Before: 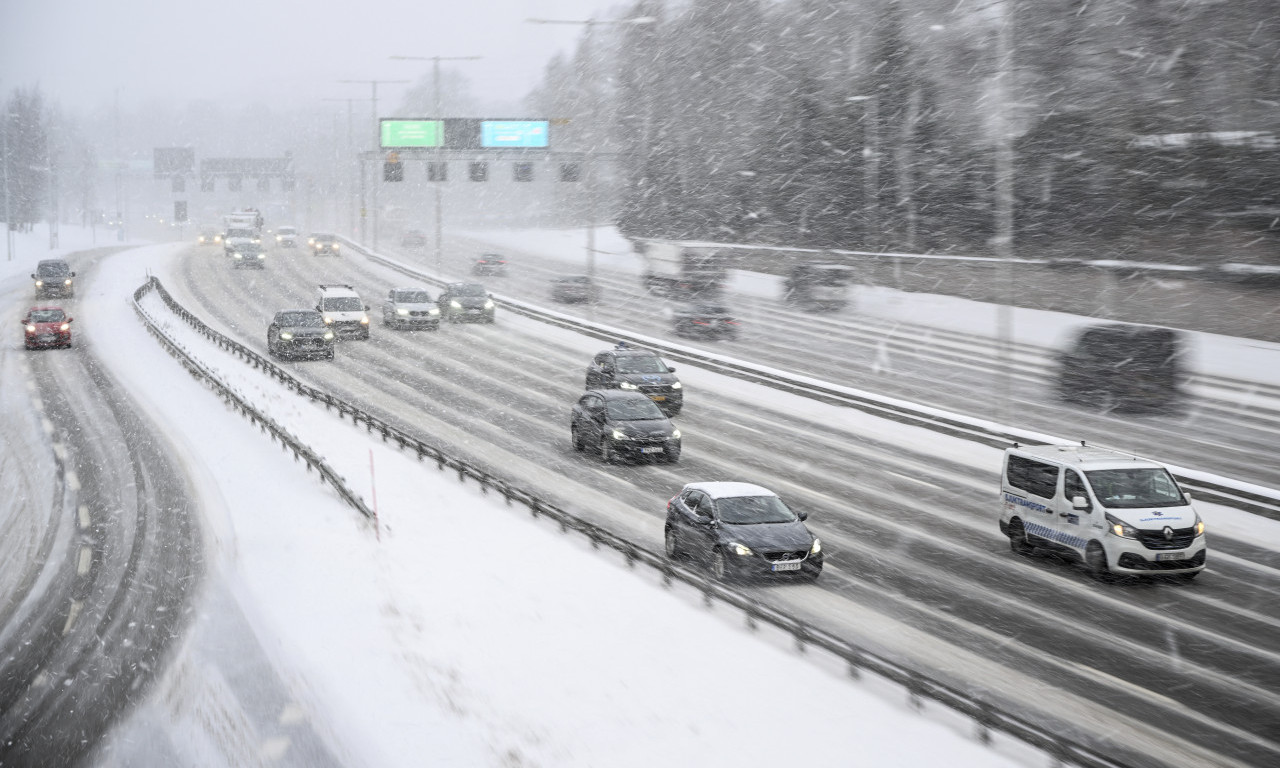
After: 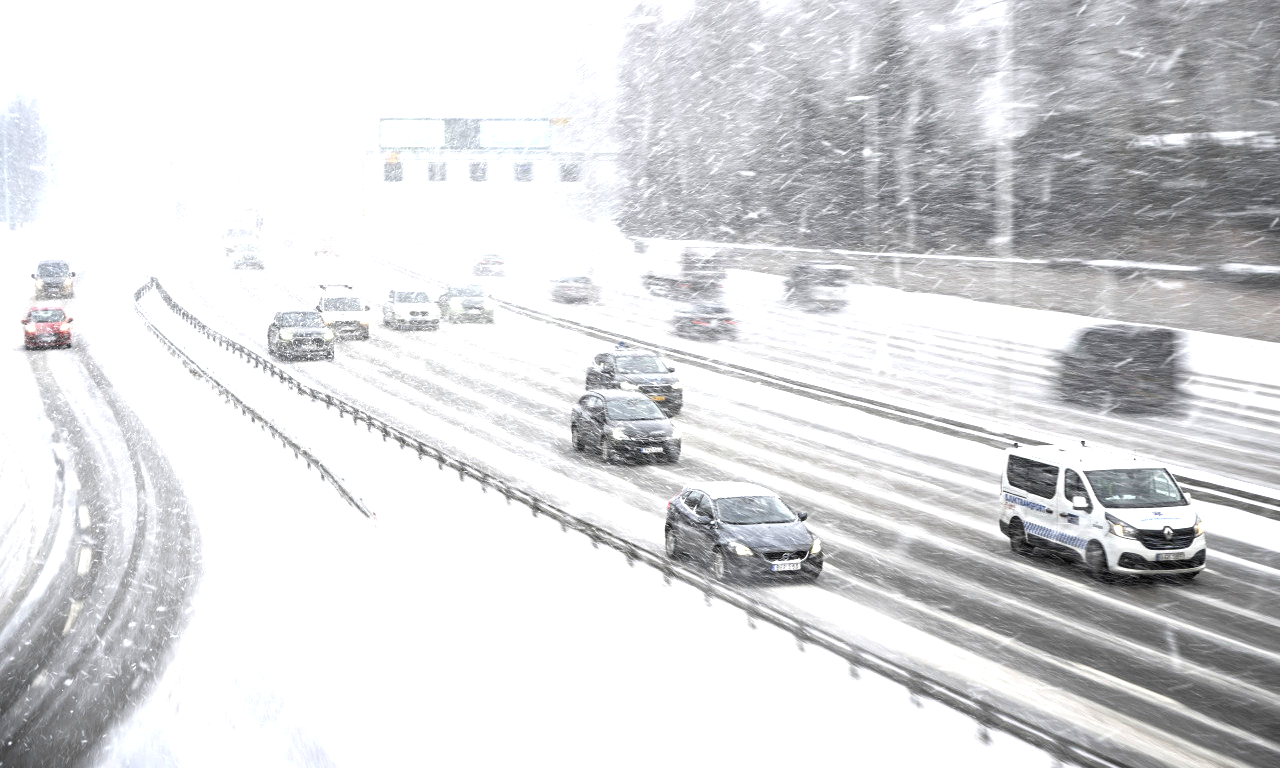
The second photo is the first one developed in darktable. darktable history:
exposure: black level correction 0, exposure 1.125 EV, compensate highlight preservation false
